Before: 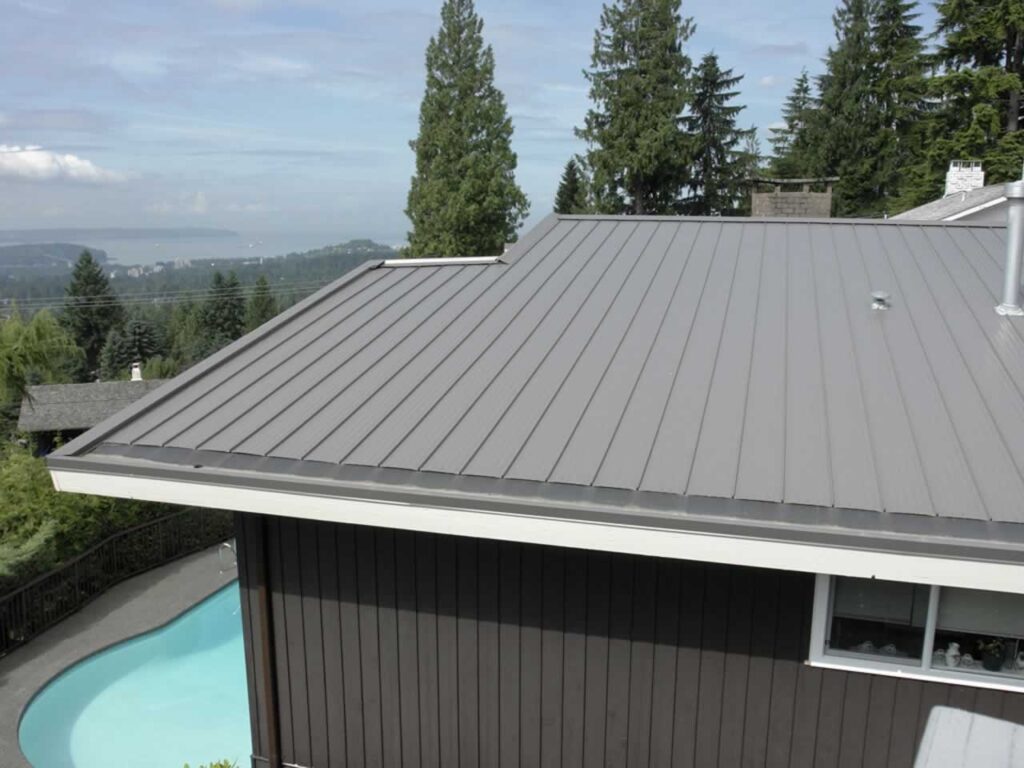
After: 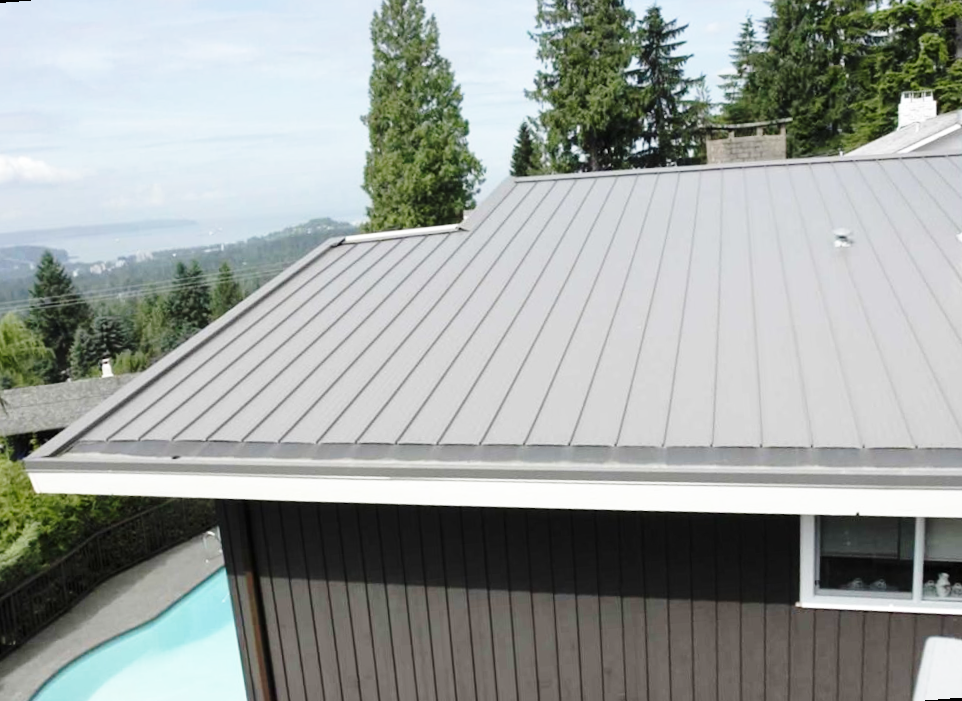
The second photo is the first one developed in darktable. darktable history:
rotate and perspective: rotation -4.57°, crop left 0.054, crop right 0.944, crop top 0.087, crop bottom 0.914
base curve: curves: ch0 [(0, 0) (0.028, 0.03) (0.121, 0.232) (0.46, 0.748) (0.859, 0.968) (1, 1)], preserve colors none
exposure: exposure 0.127 EV, compensate highlight preservation false
